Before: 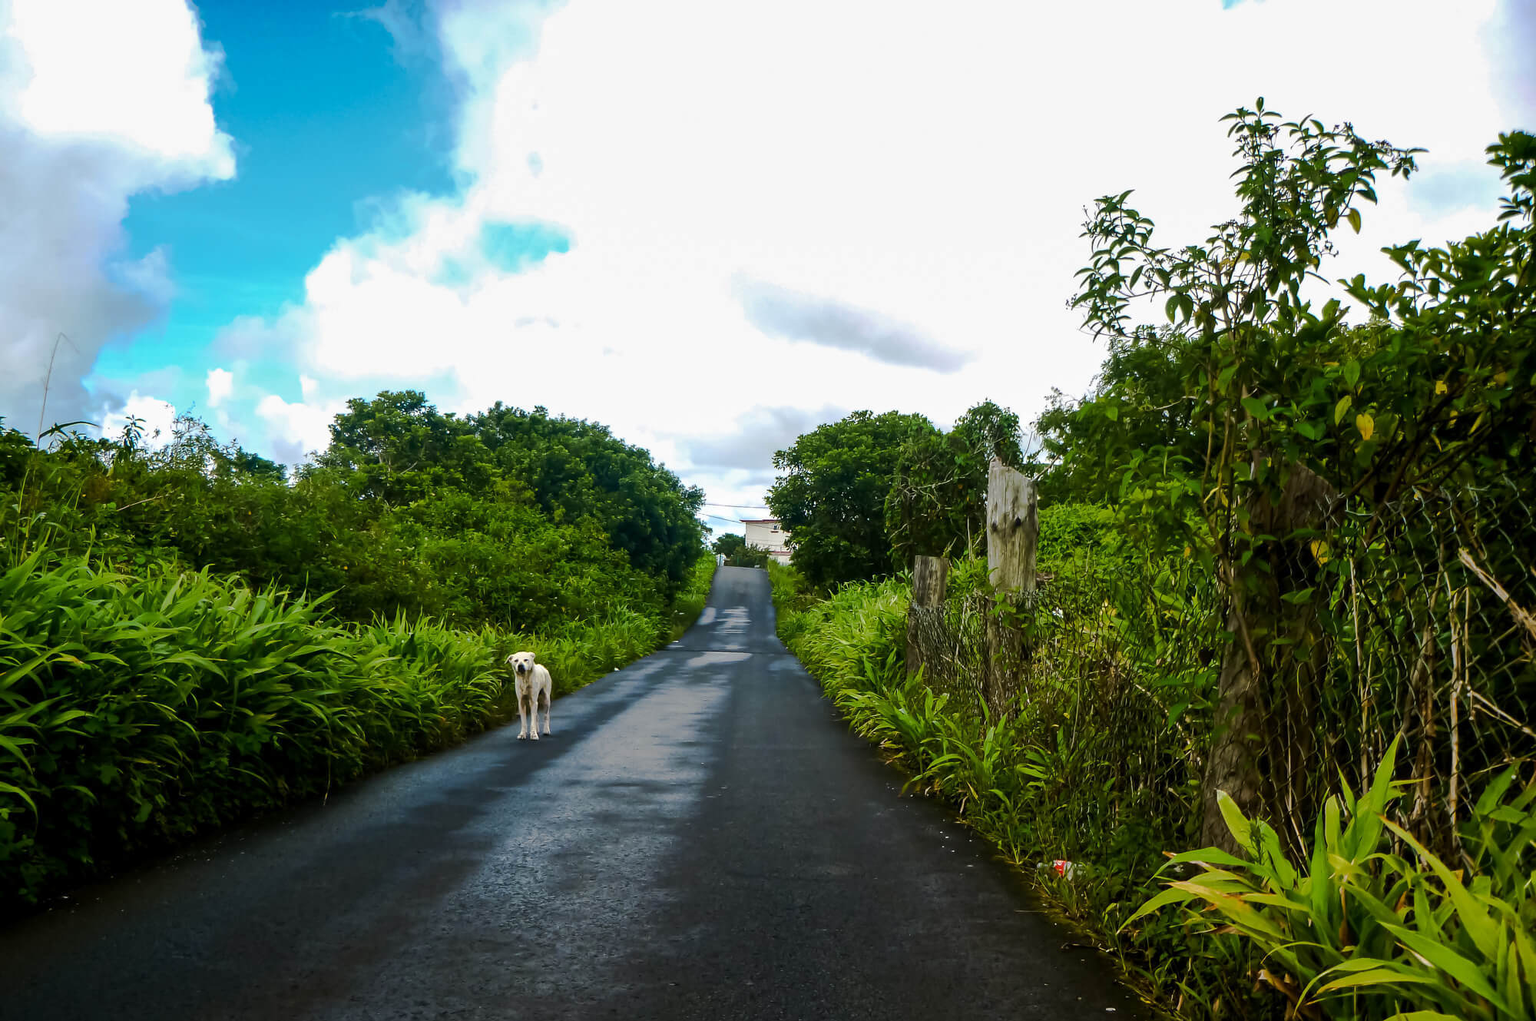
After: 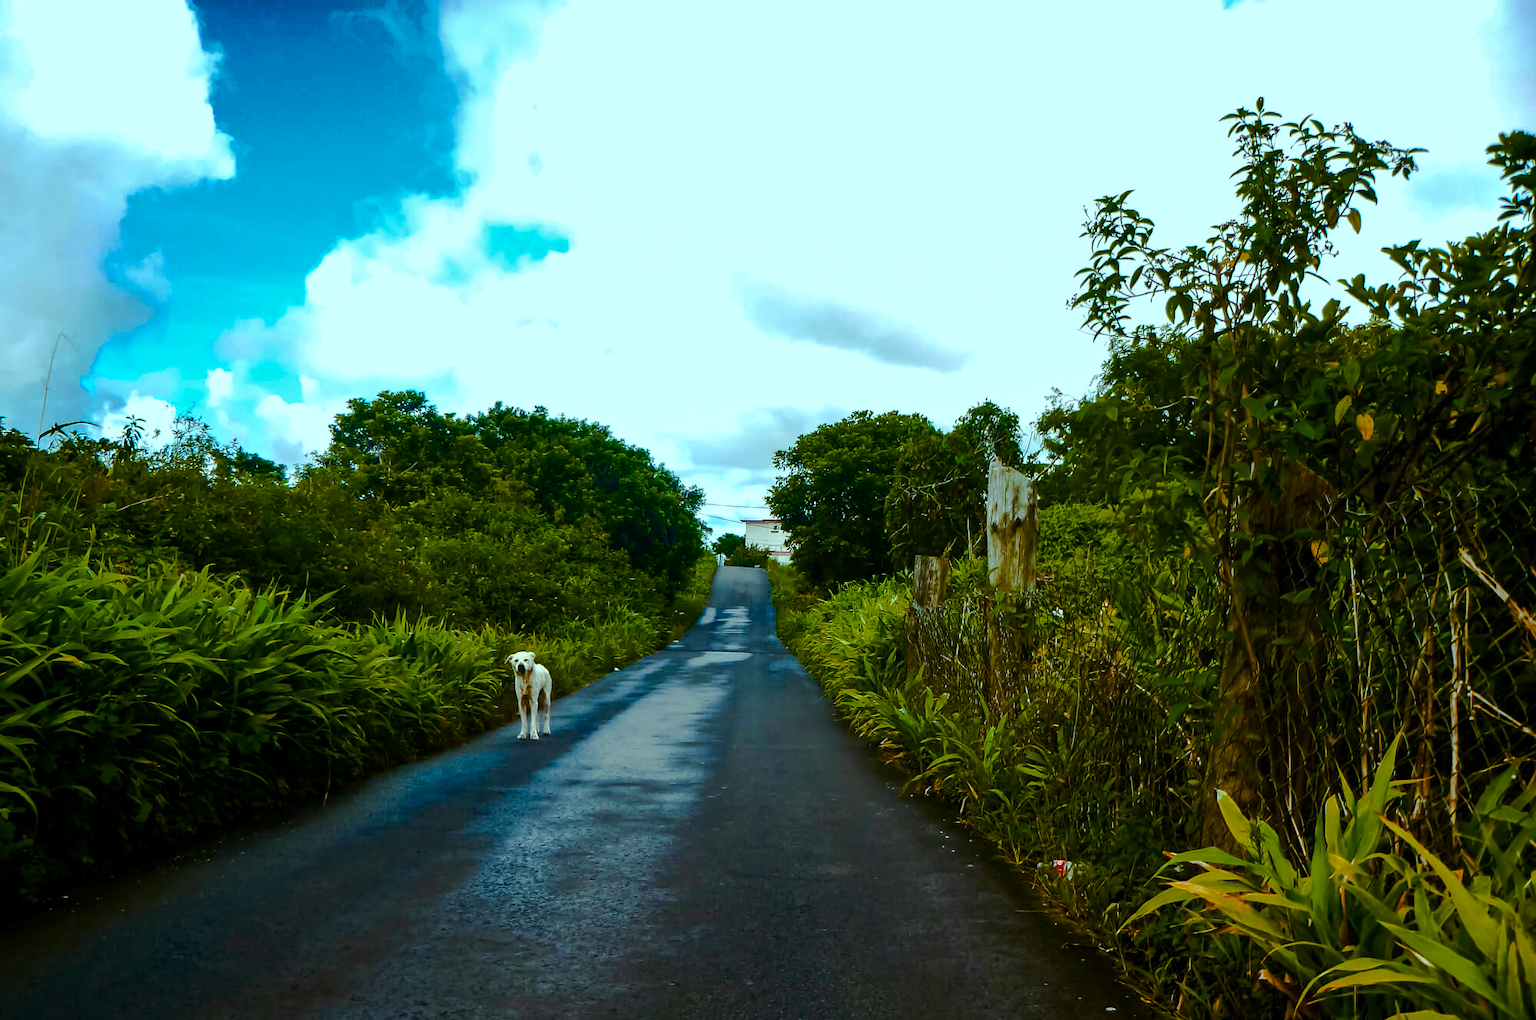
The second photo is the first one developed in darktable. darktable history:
color zones: curves: ch1 [(0, 0.455) (0.063, 0.455) (0.286, 0.495) (0.429, 0.5) (0.571, 0.5) (0.714, 0.5) (0.857, 0.5) (1, 0.455)]; ch2 [(0, 0.532) (0.063, 0.521) (0.233, 0.447) (0.429, 0.489) (0.571, 0.5) (0.714, 0.5) (0.857, 0.5) (1, 0.532)]
color balance rgb: highlights gain › chroma 4.102%, highlights gain › hue 201.69°, perceptual saturation grading › global saturation 34.626%, perceptual saturation grading › highlights -29.861%, perceptual saturation grading › shadows 36.06%, saturation formula JzAzBz (2021)
